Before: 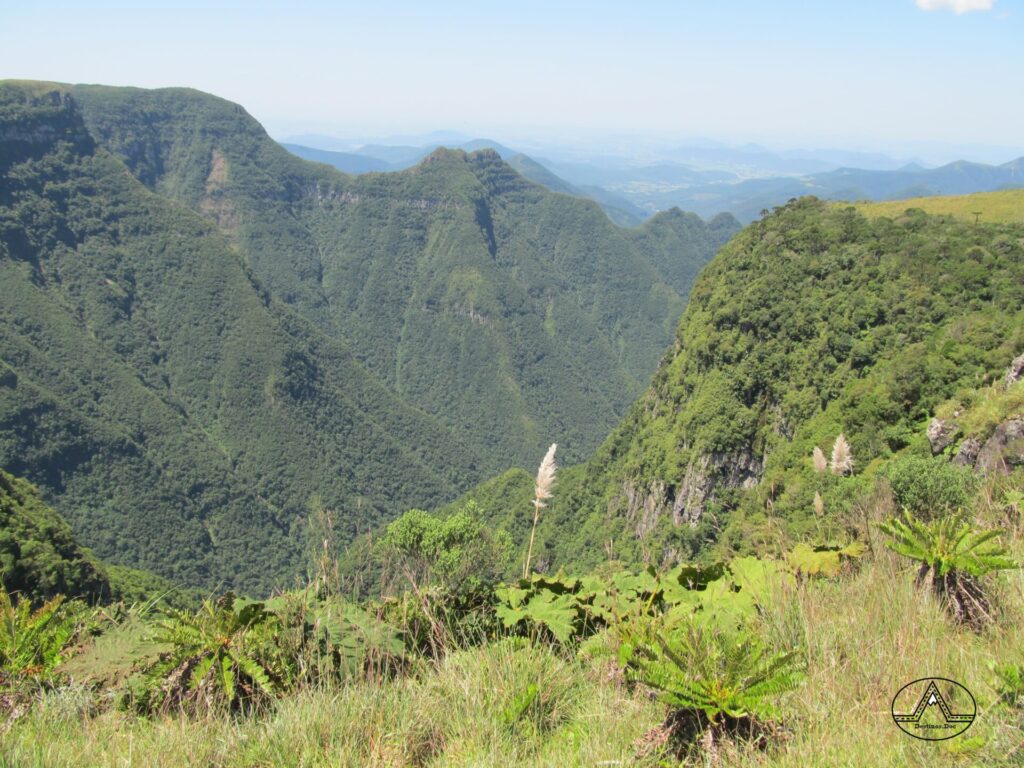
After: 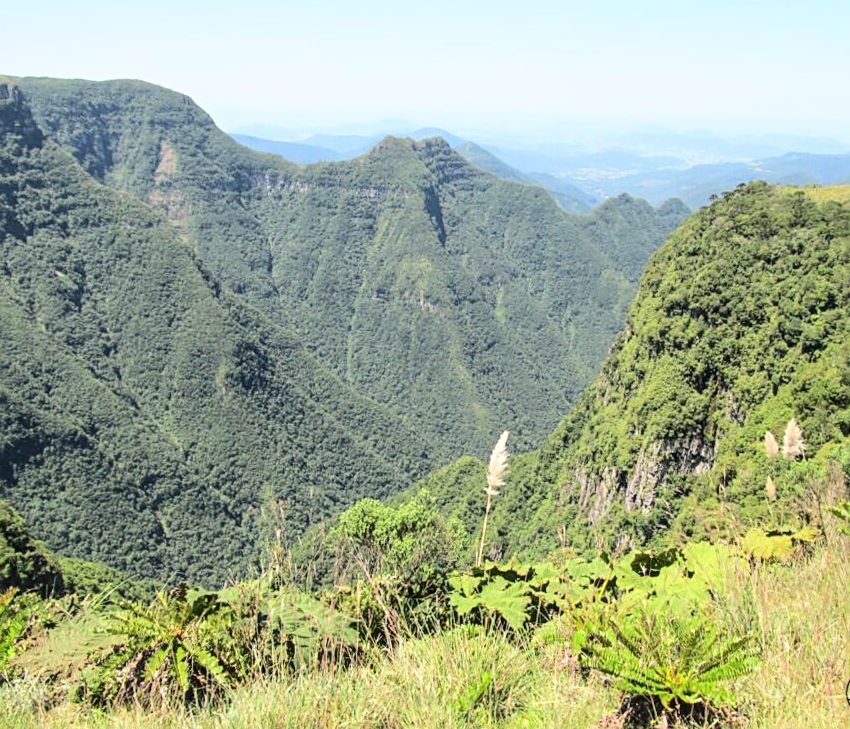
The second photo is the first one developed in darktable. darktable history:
local contrast: on, module defaults
sharpen: amount 0.469
crop and rotate: angle 0.61°, left 4.239%, top 0.974%, right 11.538%, bottom 2.676%
base curve: curves: ch0 [(0, 0) (0.036, 0.025) (0.121, 0.166) (0.206, 0.329) (0.605, 0.79) (1, 1)]
